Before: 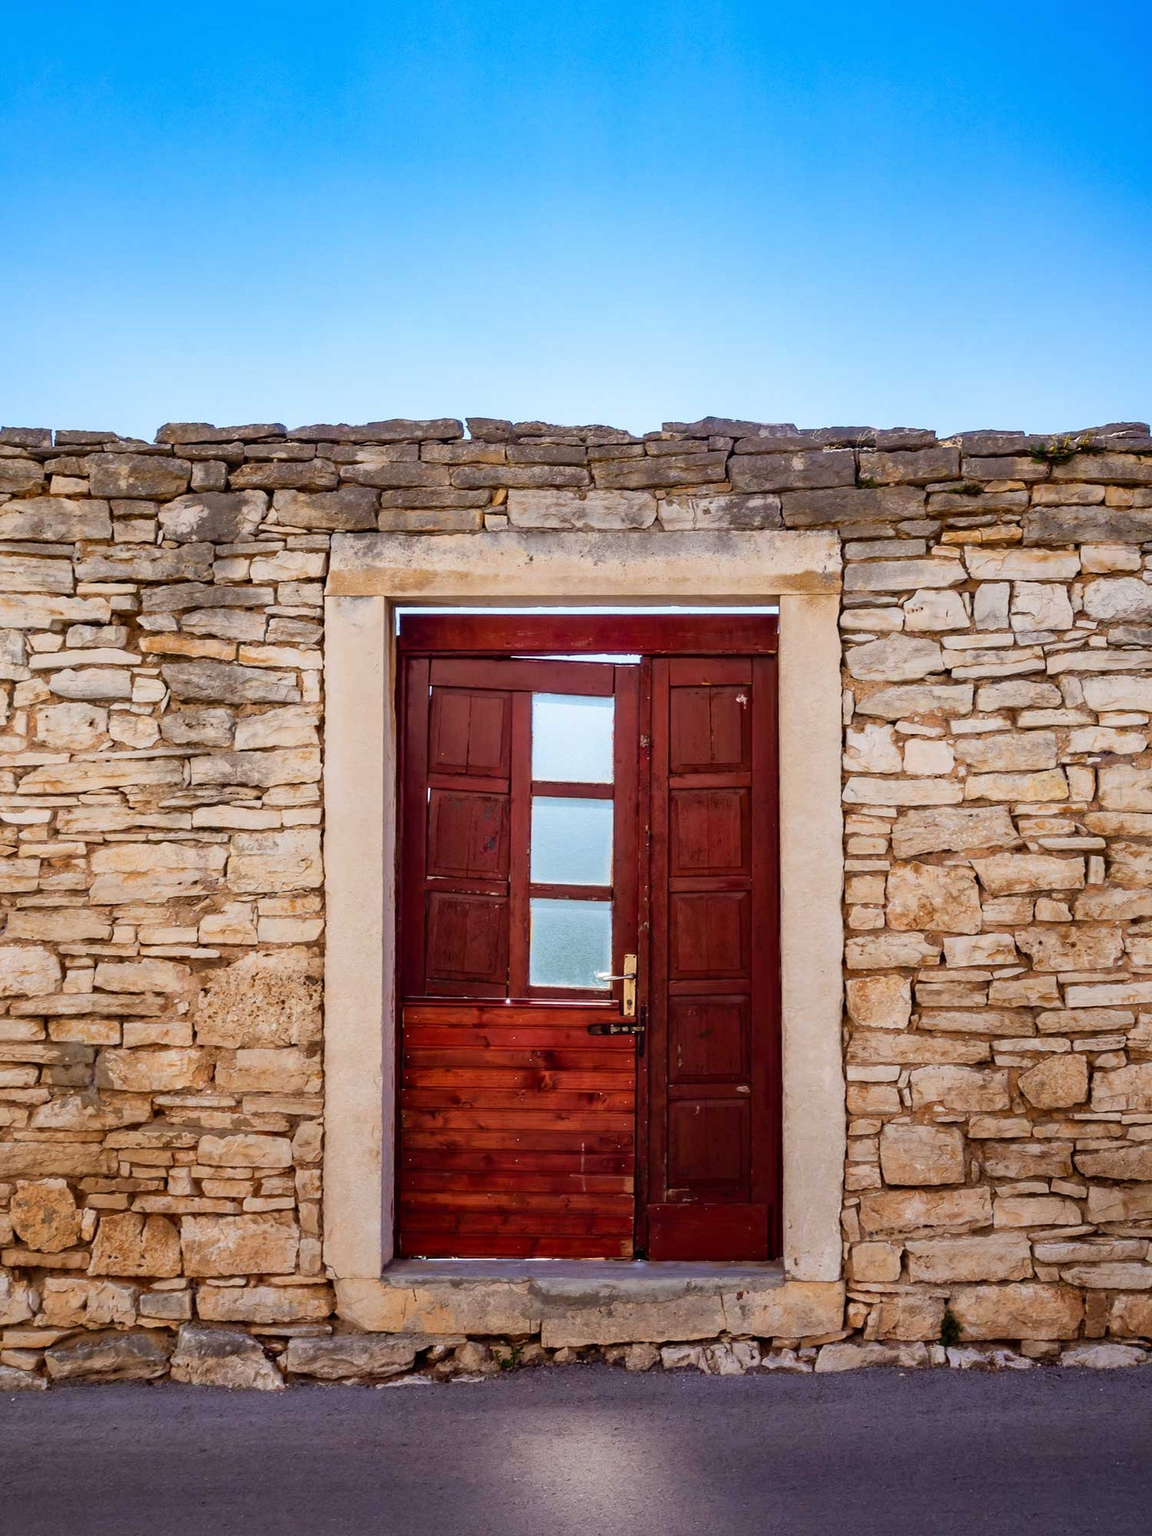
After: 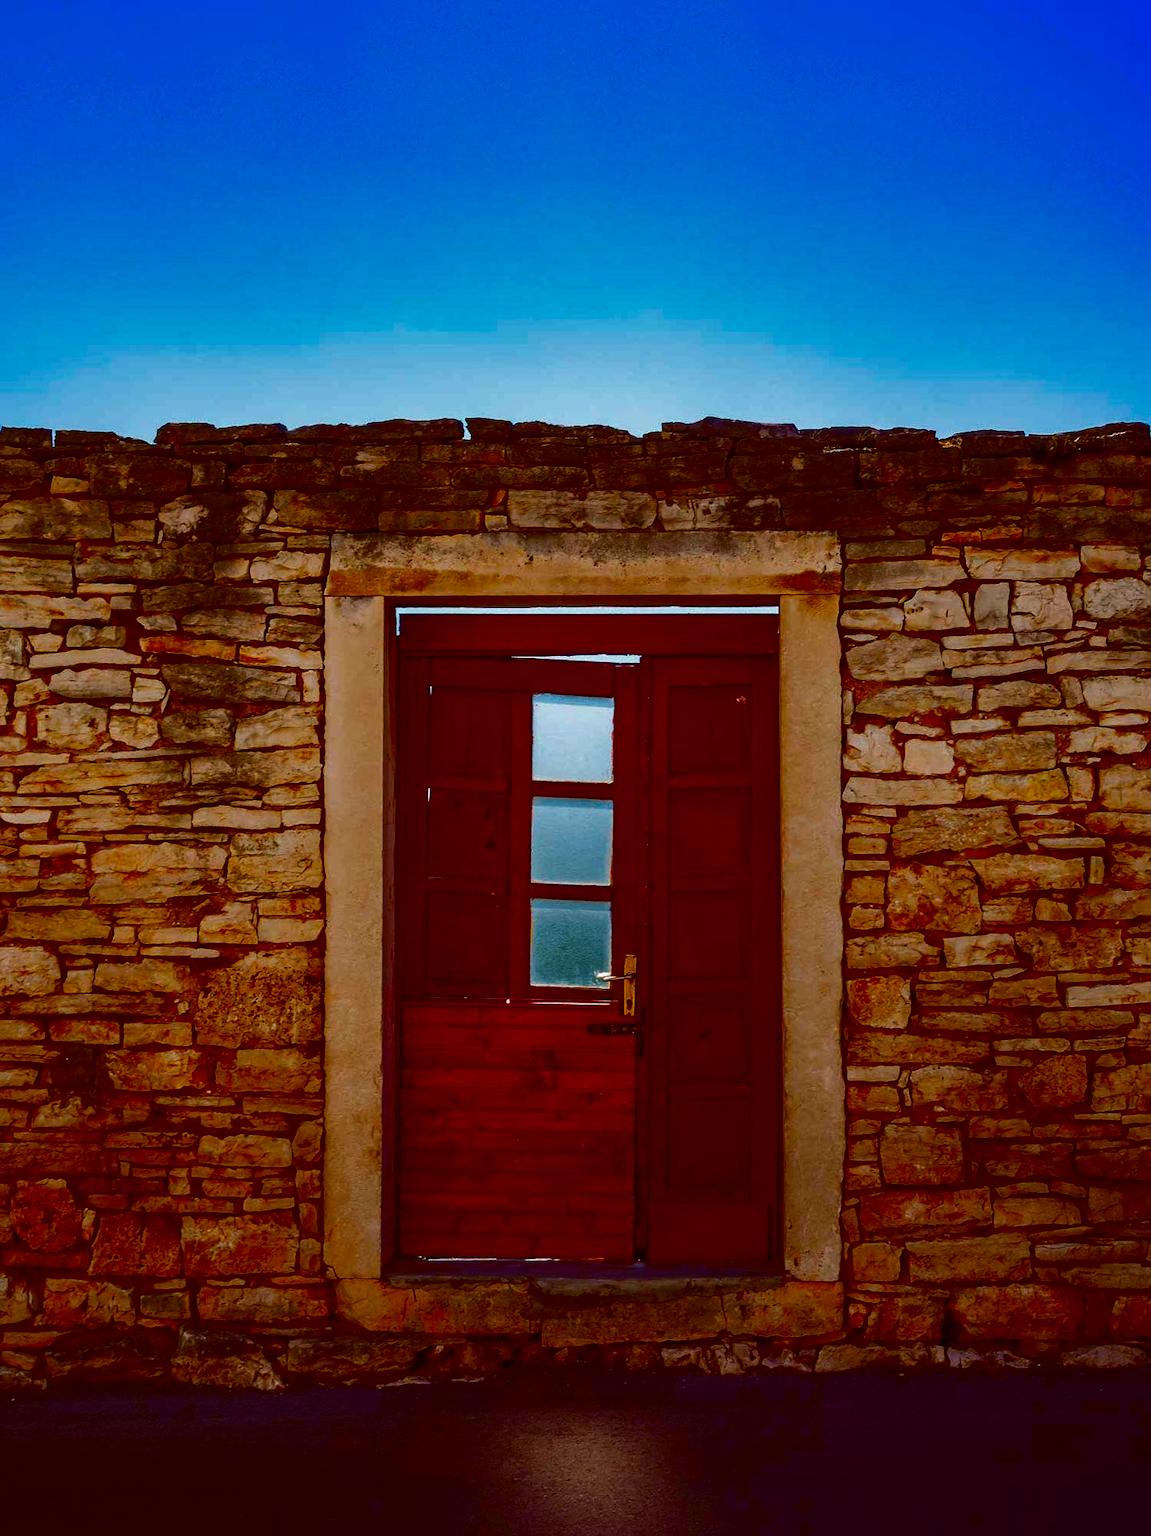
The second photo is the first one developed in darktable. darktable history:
contrast brightness saturation: brightness -1, saturation 1
color correction: highlights a* -0.482, highlights b* 0.161, shadows a* 4.66, shadows b* 20.72
